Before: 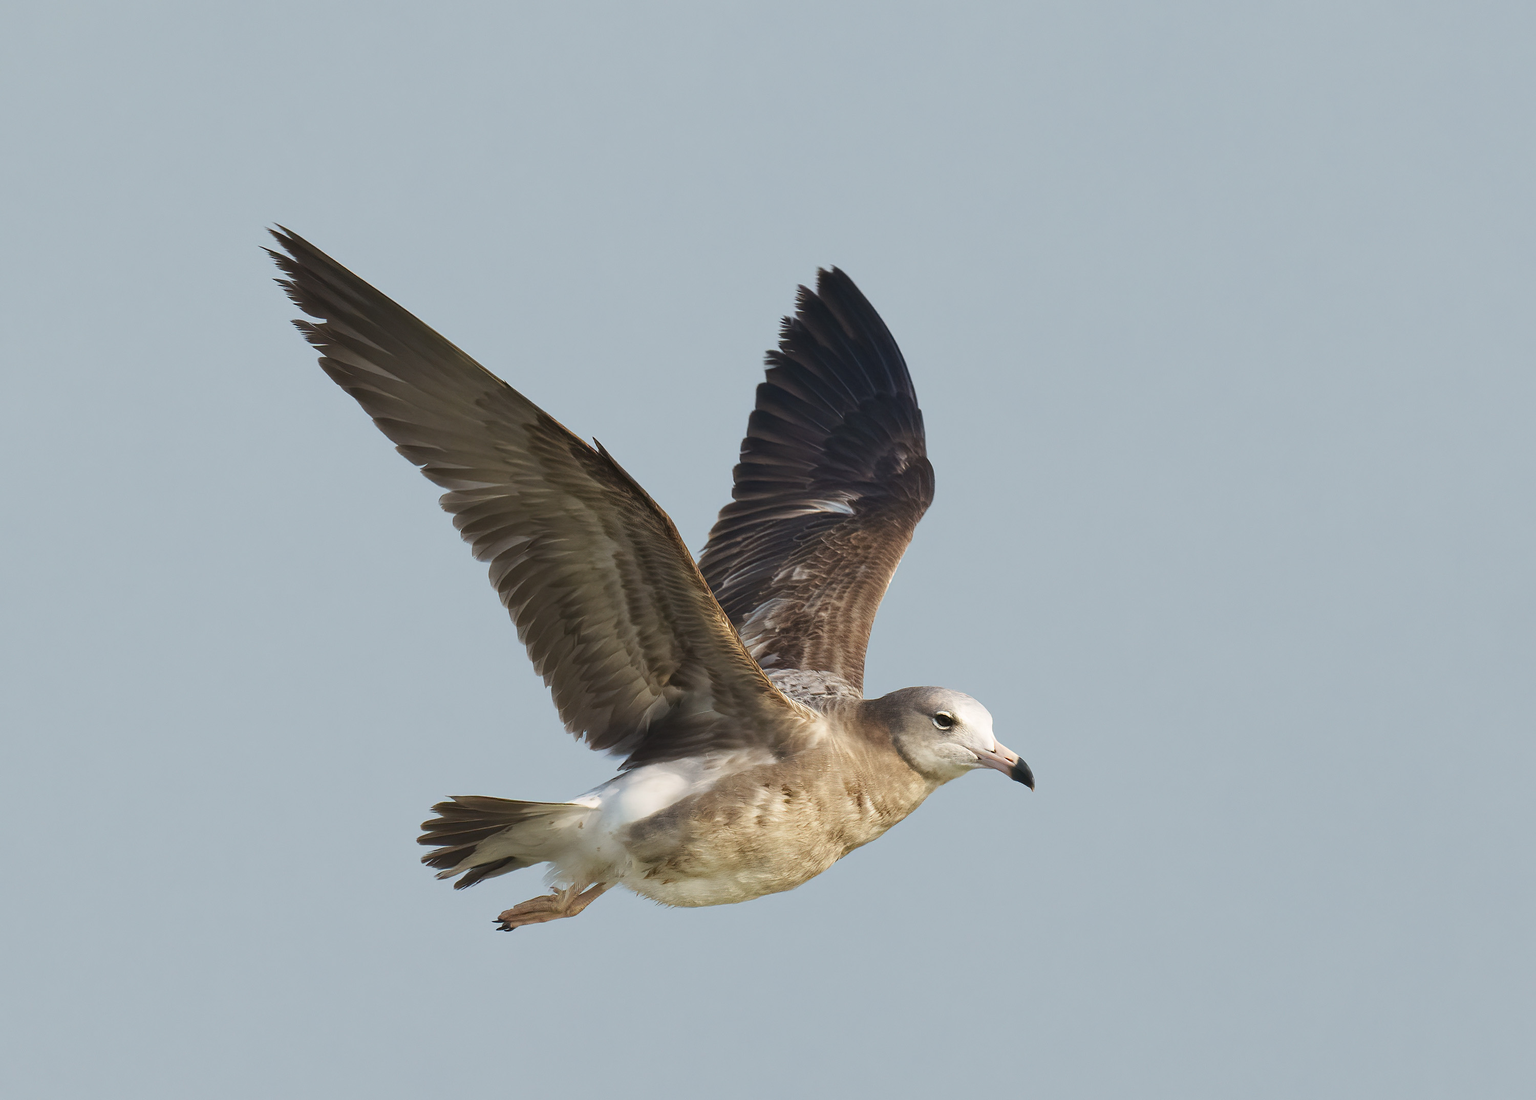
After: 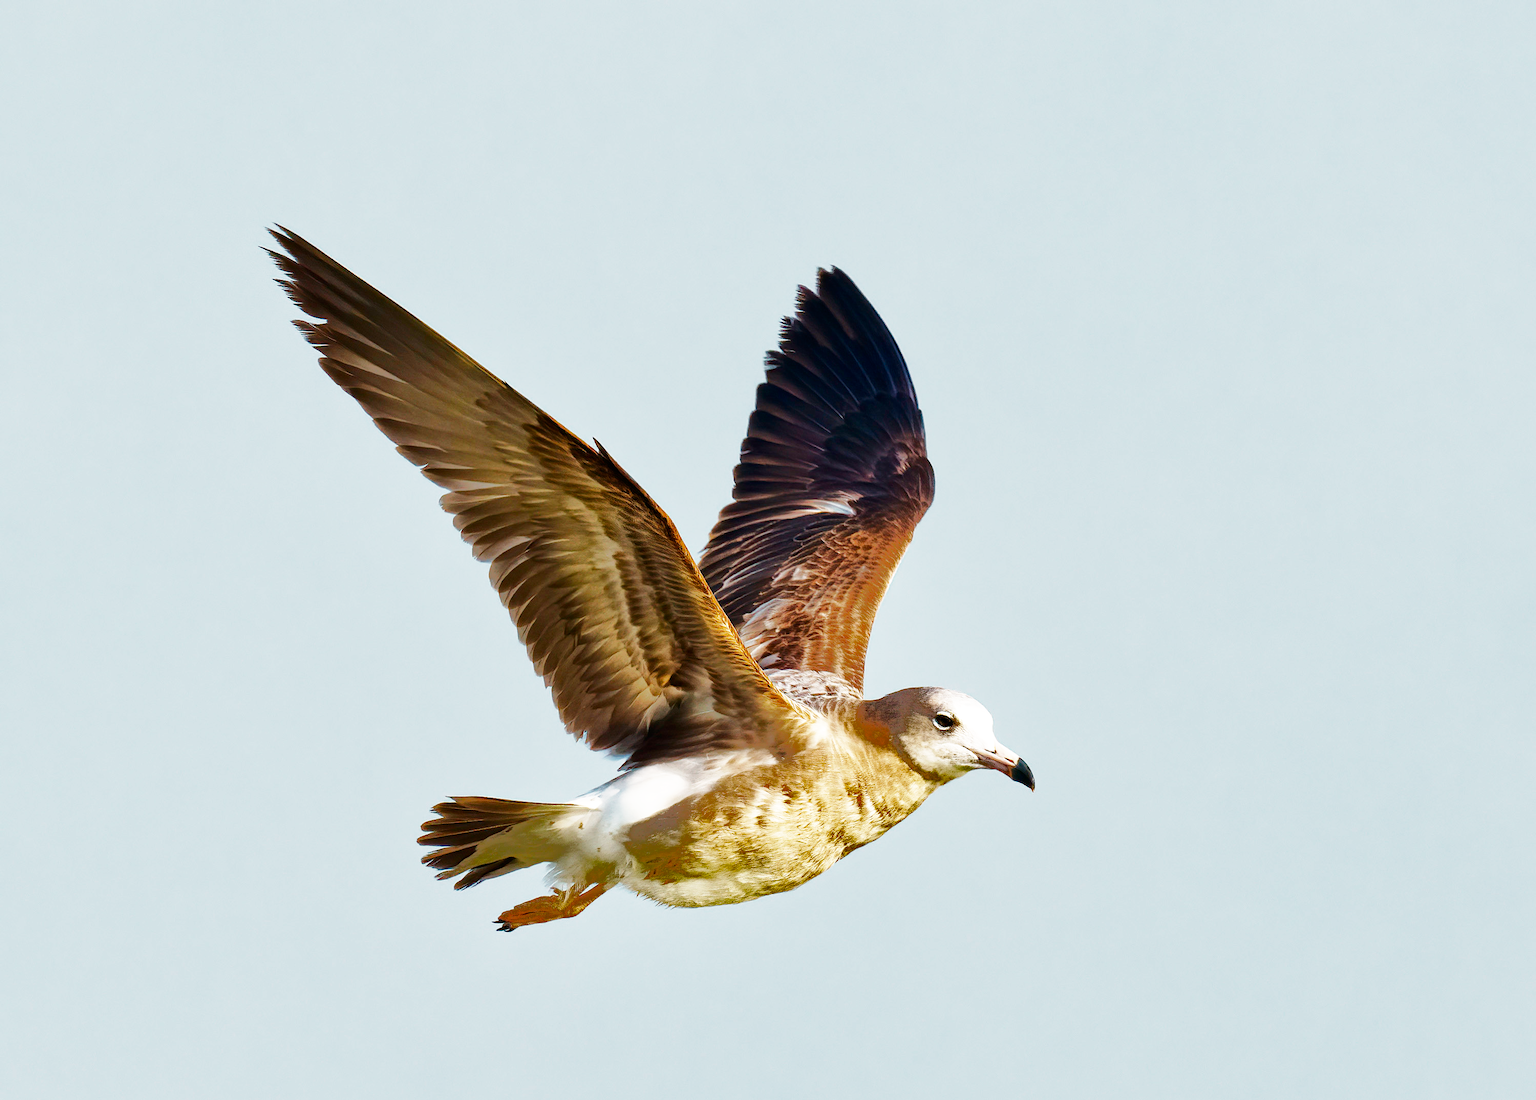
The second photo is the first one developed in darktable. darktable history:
shadows and highlights: shadows -19.91, highlights -73.15
color balance rgb: global offset › luminance -0.51%, perceptual saturation grading › global saturation 27.53%, perceptual saturation grading › highlights -25%, perceptual saturation grading › shadows 25%, perceptual brilliance grading › highlights 6.62%, perceptual brilliance grading › mid-tones 17.07%, perceptual brilliance grading › shadows -5.23%
base curve: curves: ch0 [(0, 0) (0.007, 0.004) (0.027, 0.03) (0.046, 0.07) (0.207, 0.54) (0.442, 0.872) (0.673, 0.972) (1, 1)], preserve colors none
